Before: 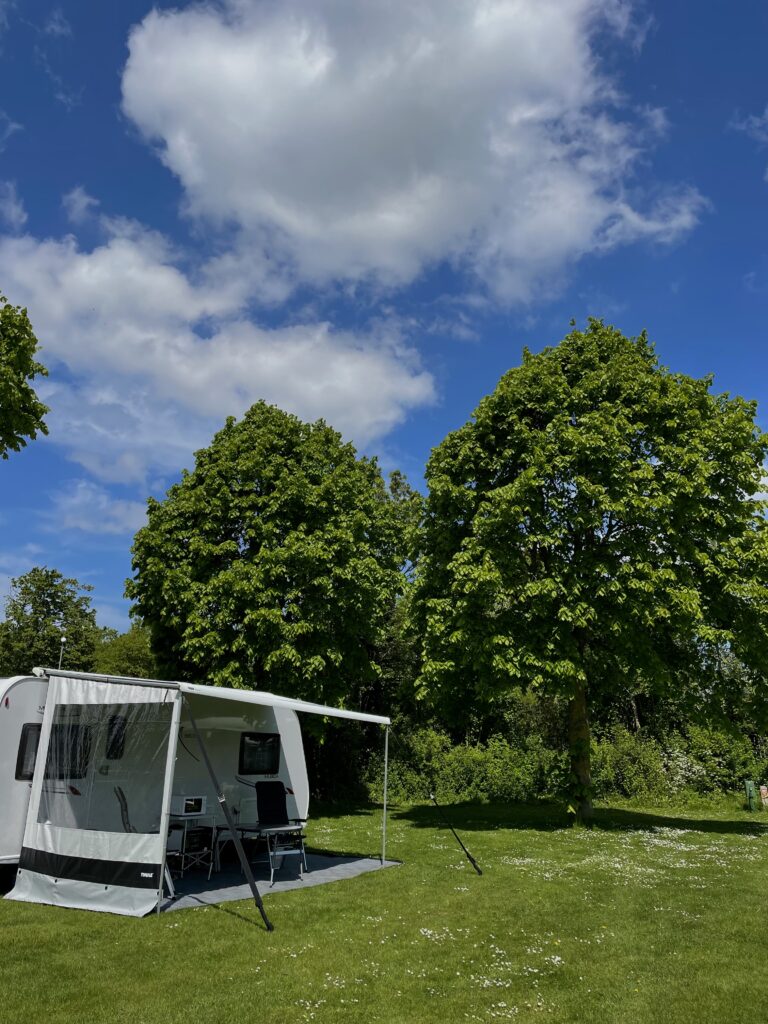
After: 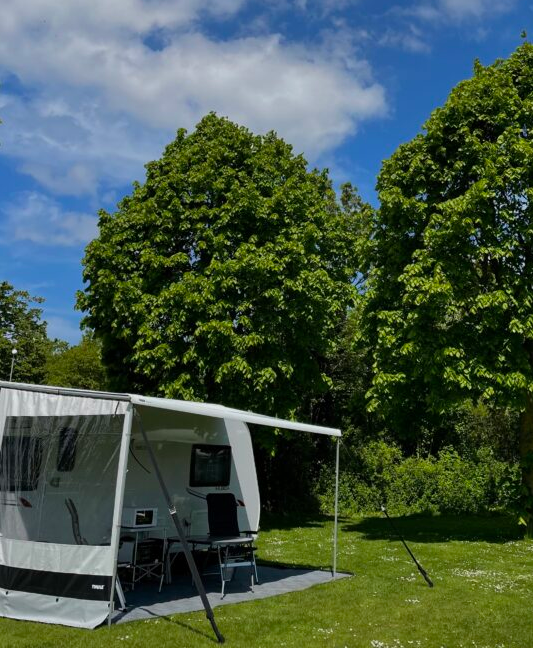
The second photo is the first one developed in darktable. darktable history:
crop: left 6.473%, top 28.168%, right 24.04%, bottom 8.494%
